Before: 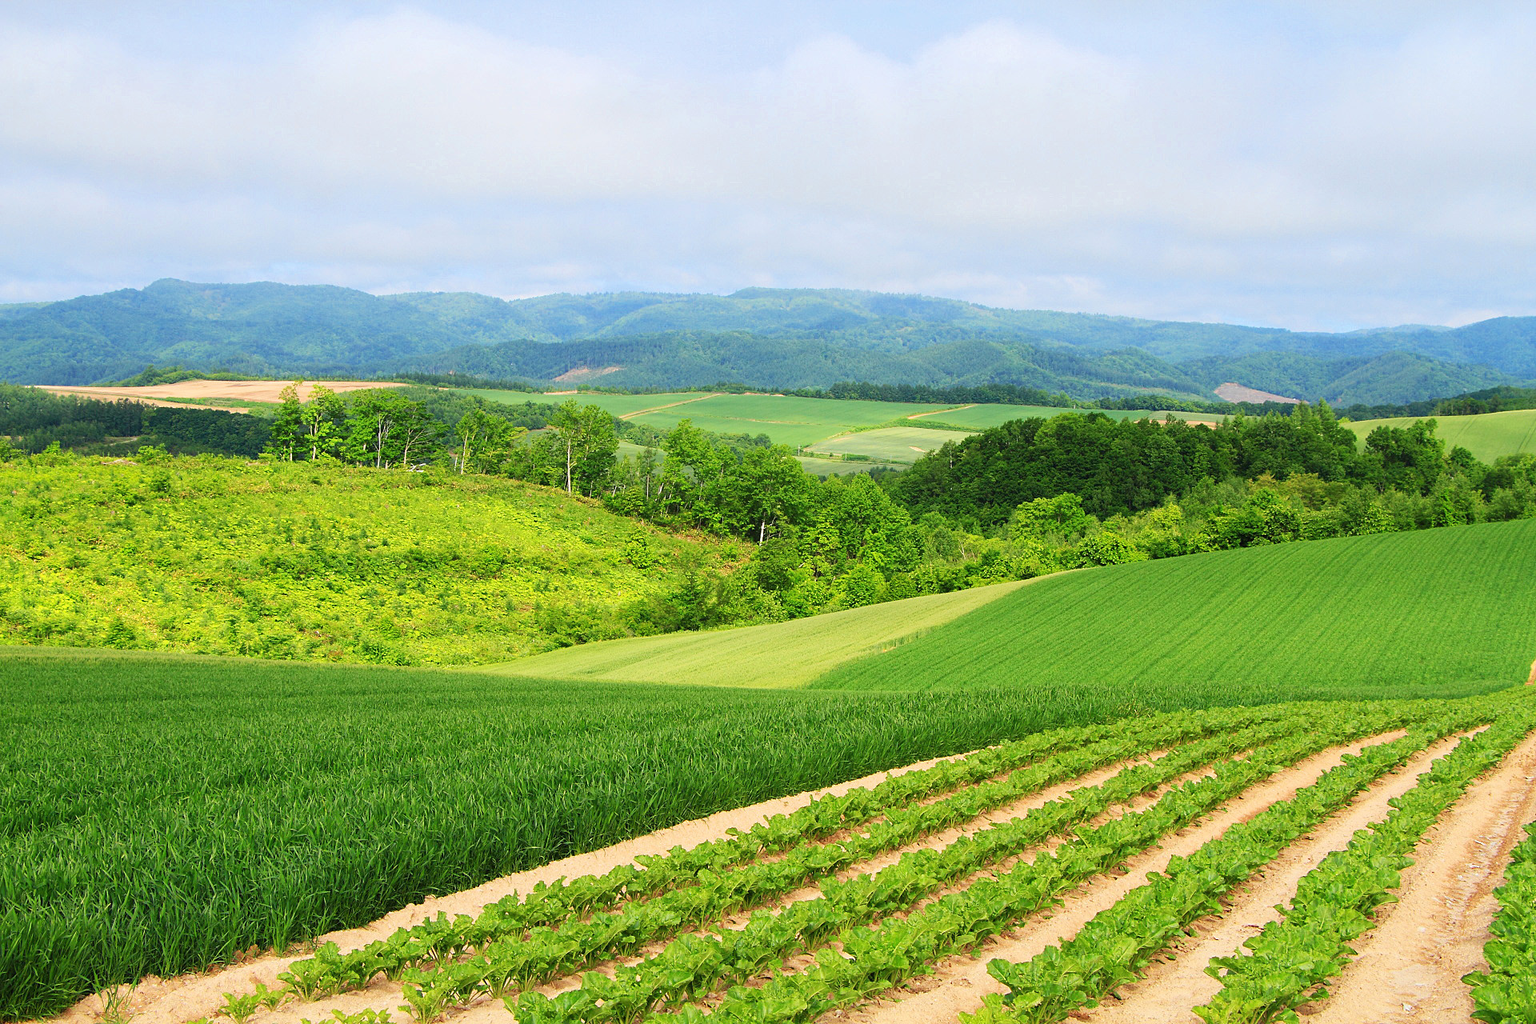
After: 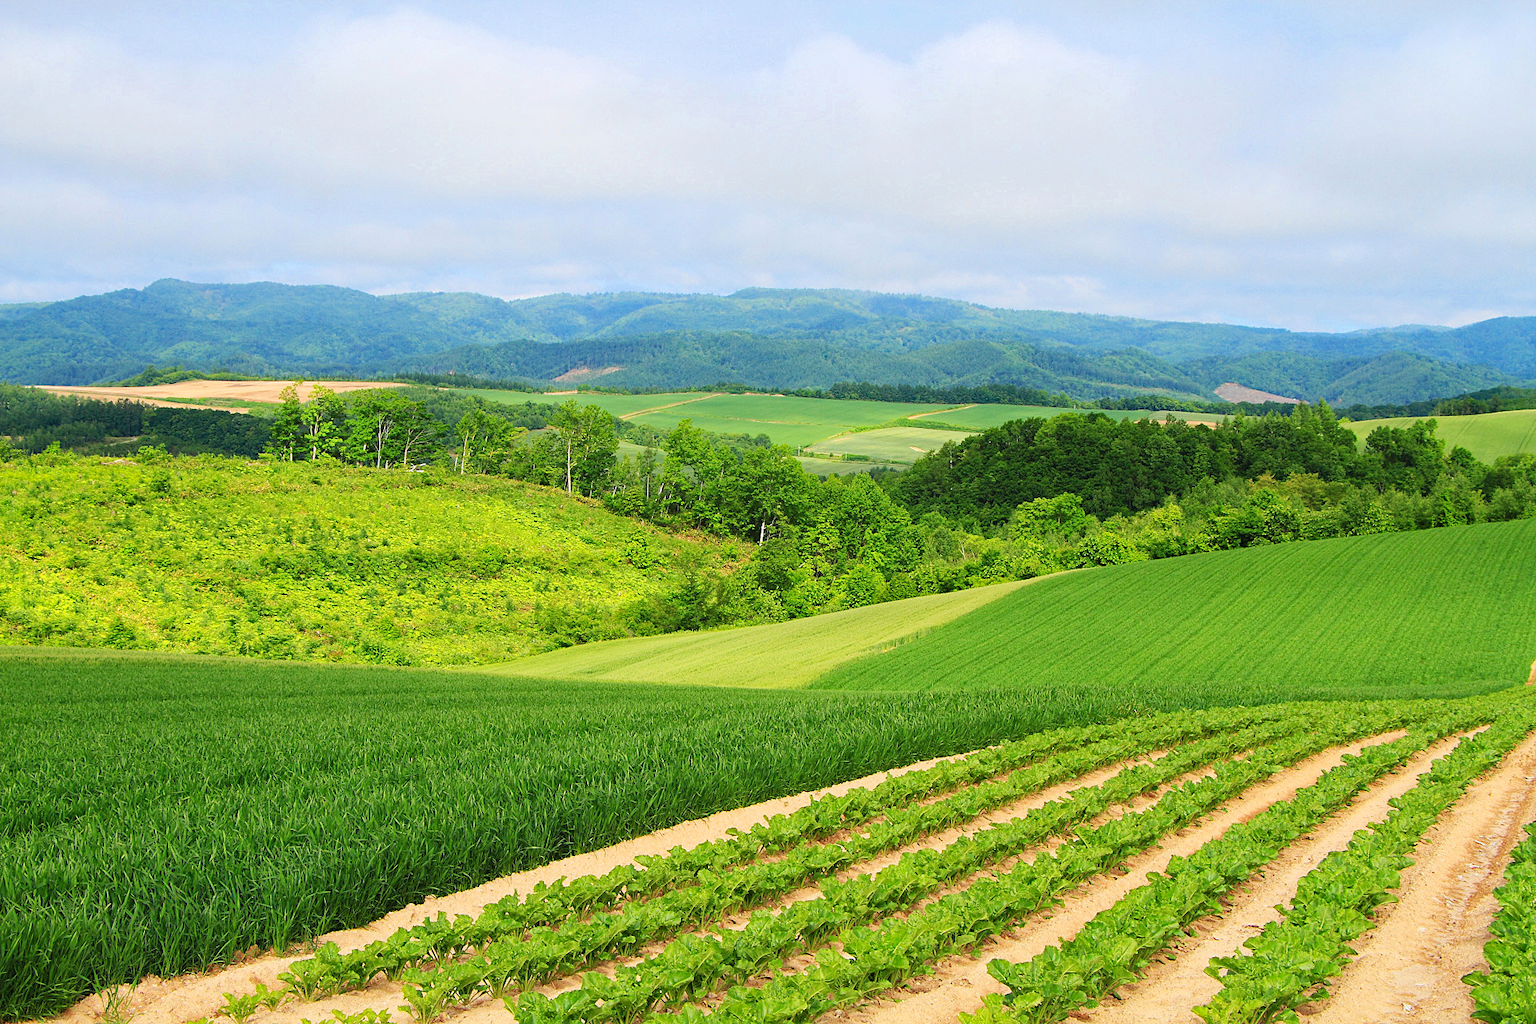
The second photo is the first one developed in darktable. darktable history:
haze removal: strength 0.244, distance 0.256, compatibility mode true
